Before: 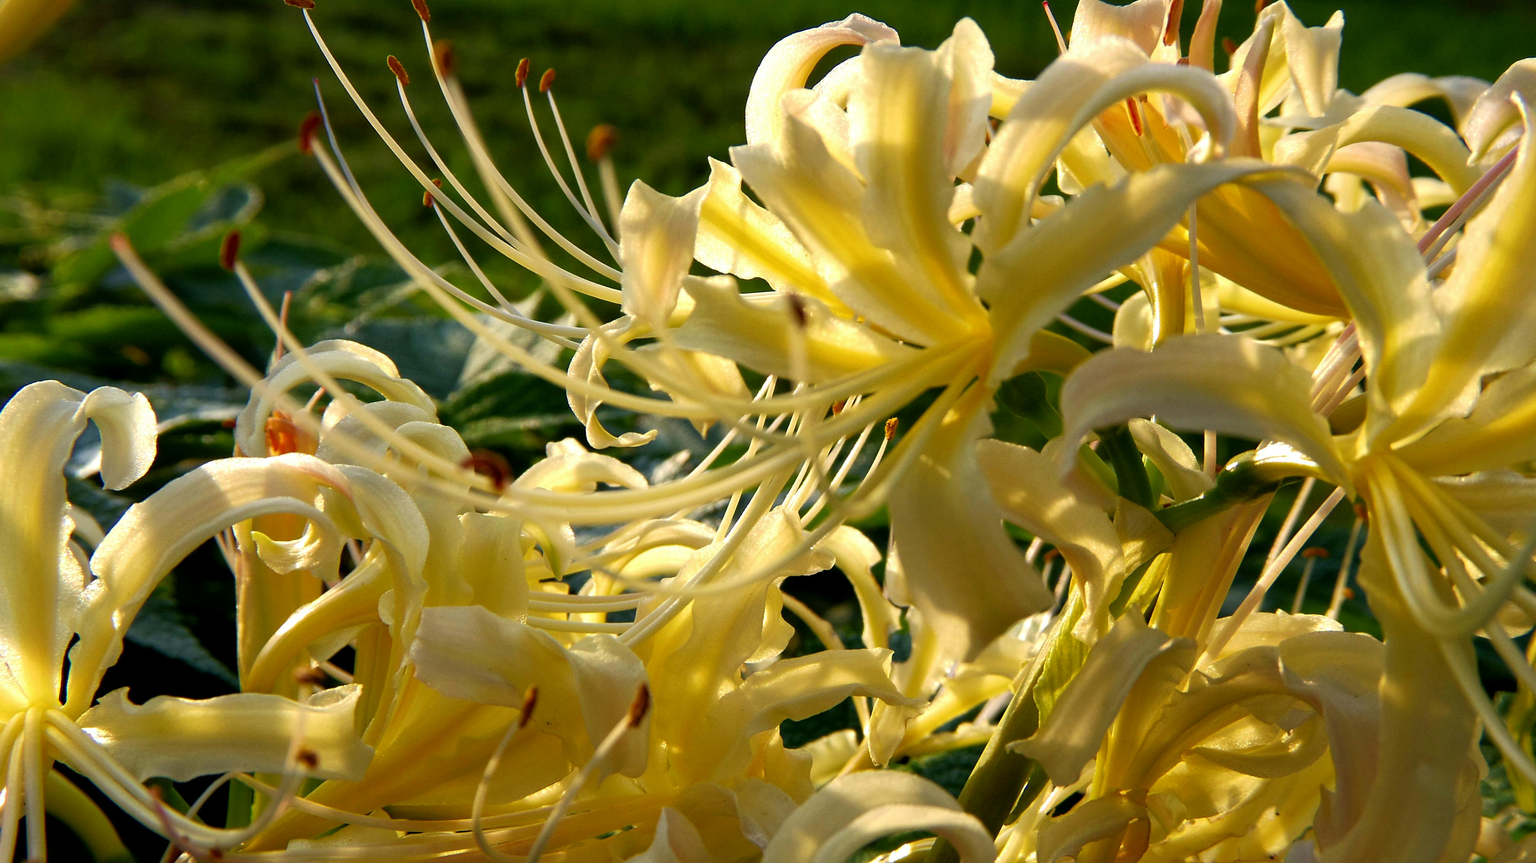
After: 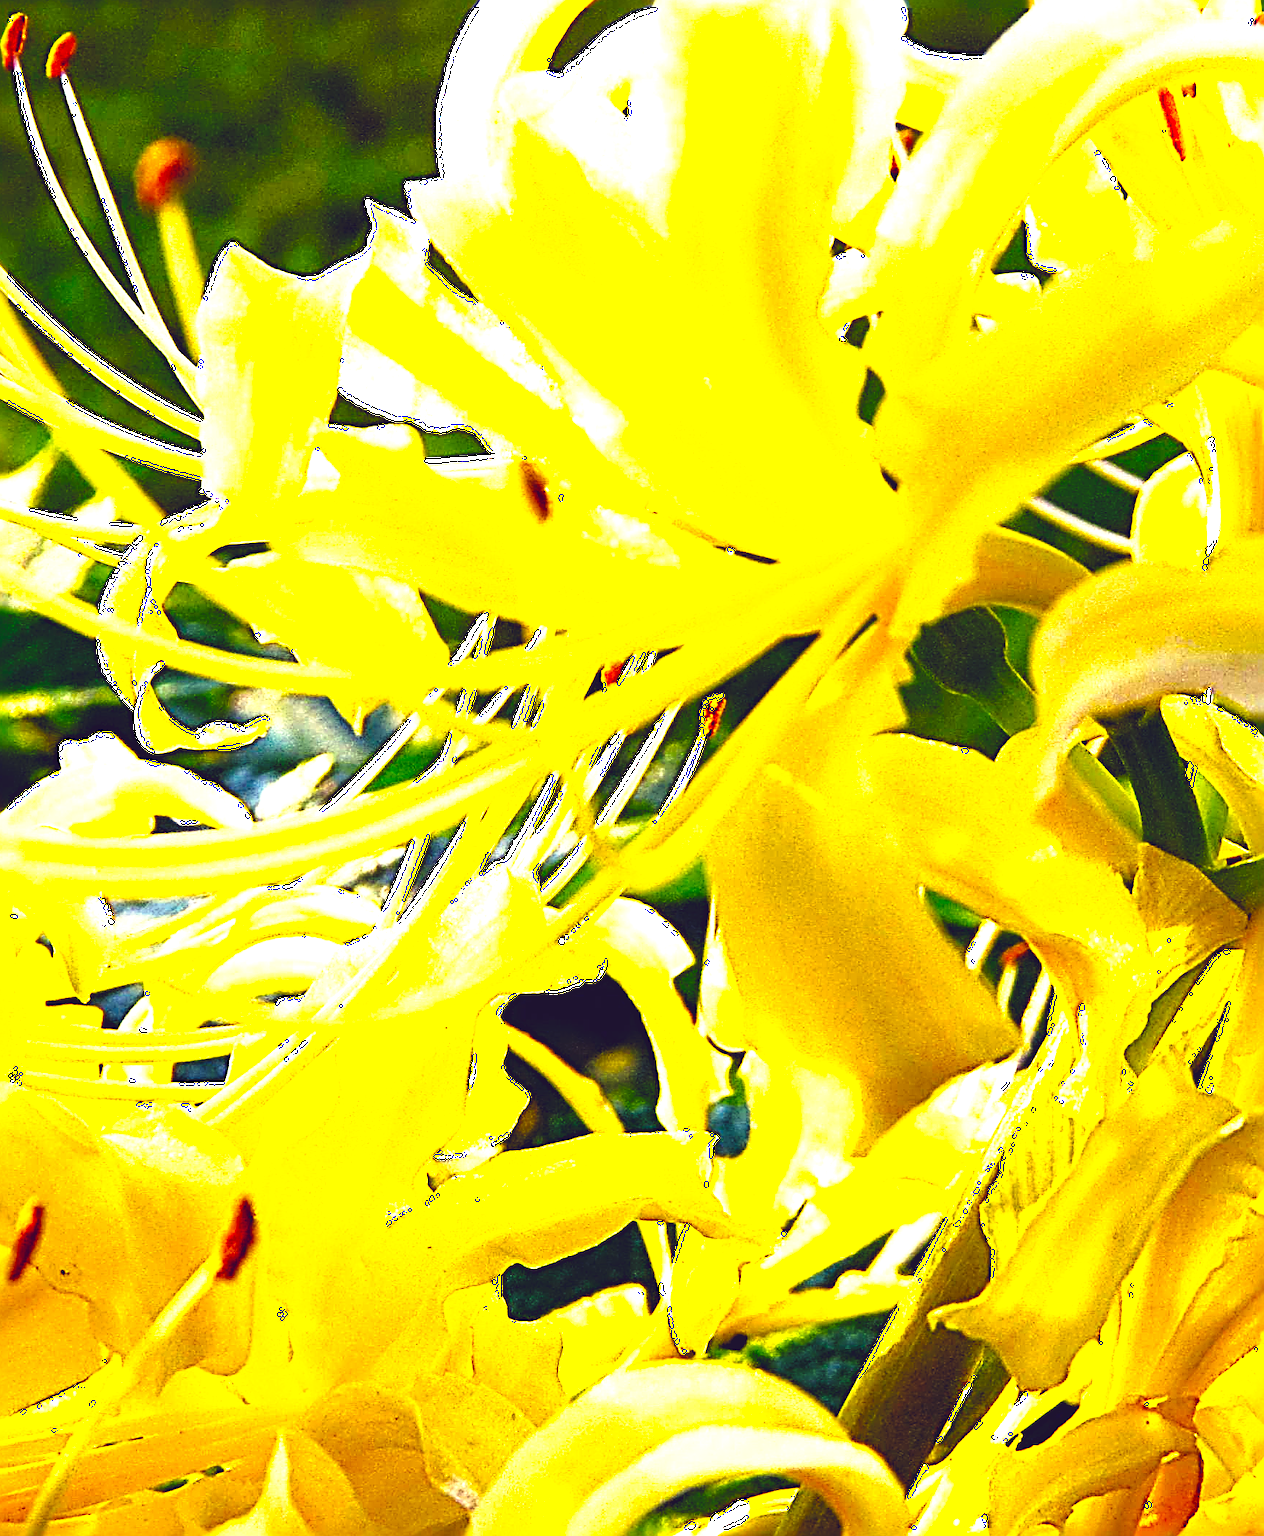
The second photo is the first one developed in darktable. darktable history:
sharpen: radius 4.01, amount 1.988
exposure: exposure 0.203 EV, compensate highlight preservation false
crop: left 33.537%, top 5.939%, right 22.925%
color balance rgb: shadows lift › luminance -21.592%, shadows lift › chroma 9.236%, shadows lift › hue 283.86°, global offset › luminance 1.999%, perceptual saturation grading › global saturation 39.925%, perceptual saturation grading › highlights -24.94%, perceptual saturation grading › mid-tones 34.727%, perceptual saturation grading › shadows 34.808%, perceptual brilliance grading › global brilliance 30.001%, perceptual brilliance grading › highlights 49.576%, perceptual brilliance grading › mid-tones 49.708%, perceptual brilliance grading › shadows -22.47%, global vibrance 24.506%
tone curve: curves: ch0 [(0, 0) (0.003, 0.003) (0.011, 0.005) (0.025, 0.008) (0.044, 0.012) (0.069, 0.02) (0.1, 0.031) (0.136, 0.047) (0.177, 0.088) (0.224, 0.141) (0.277, 0.222) (0.335, 0.32) (0.399, 0.422) (0.468, 0.523) (0.543, 0.621) (0.623, 0.715) (0.709, 0.796) (0.801, 0.88) (0.898, 0.962) (1, 1)], preserve colors none
contrast brightness saturation: contrast 0.071, brightness 0.074, saturation 0.184
shadows and highlights: shadows 24.83, highlights -23.82
